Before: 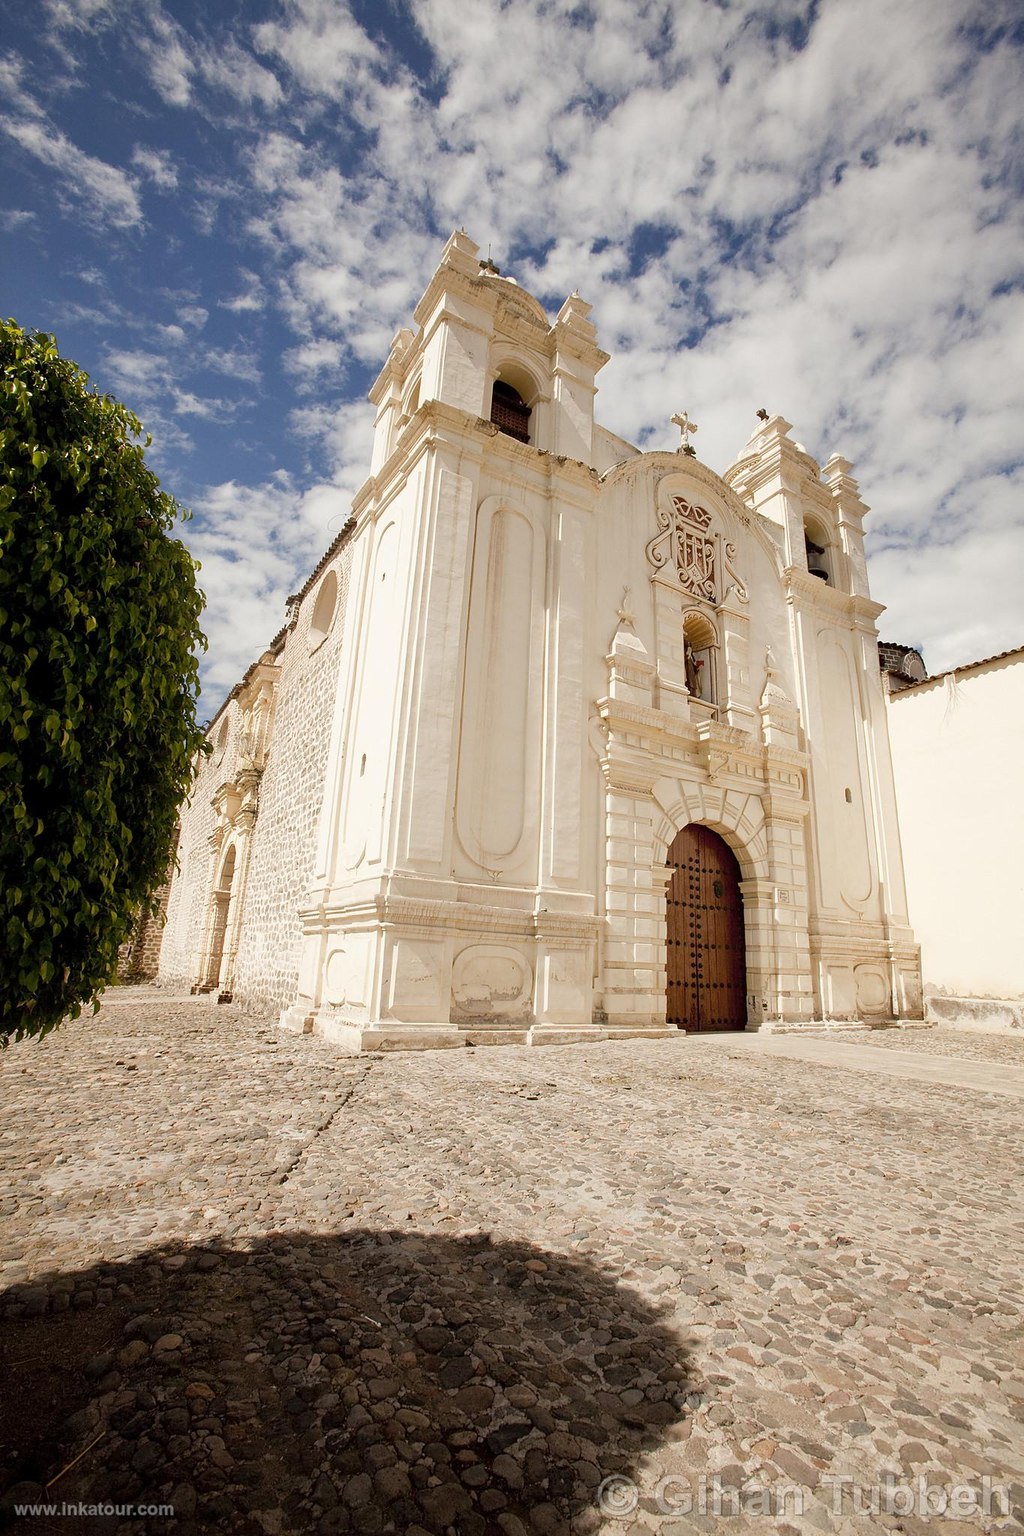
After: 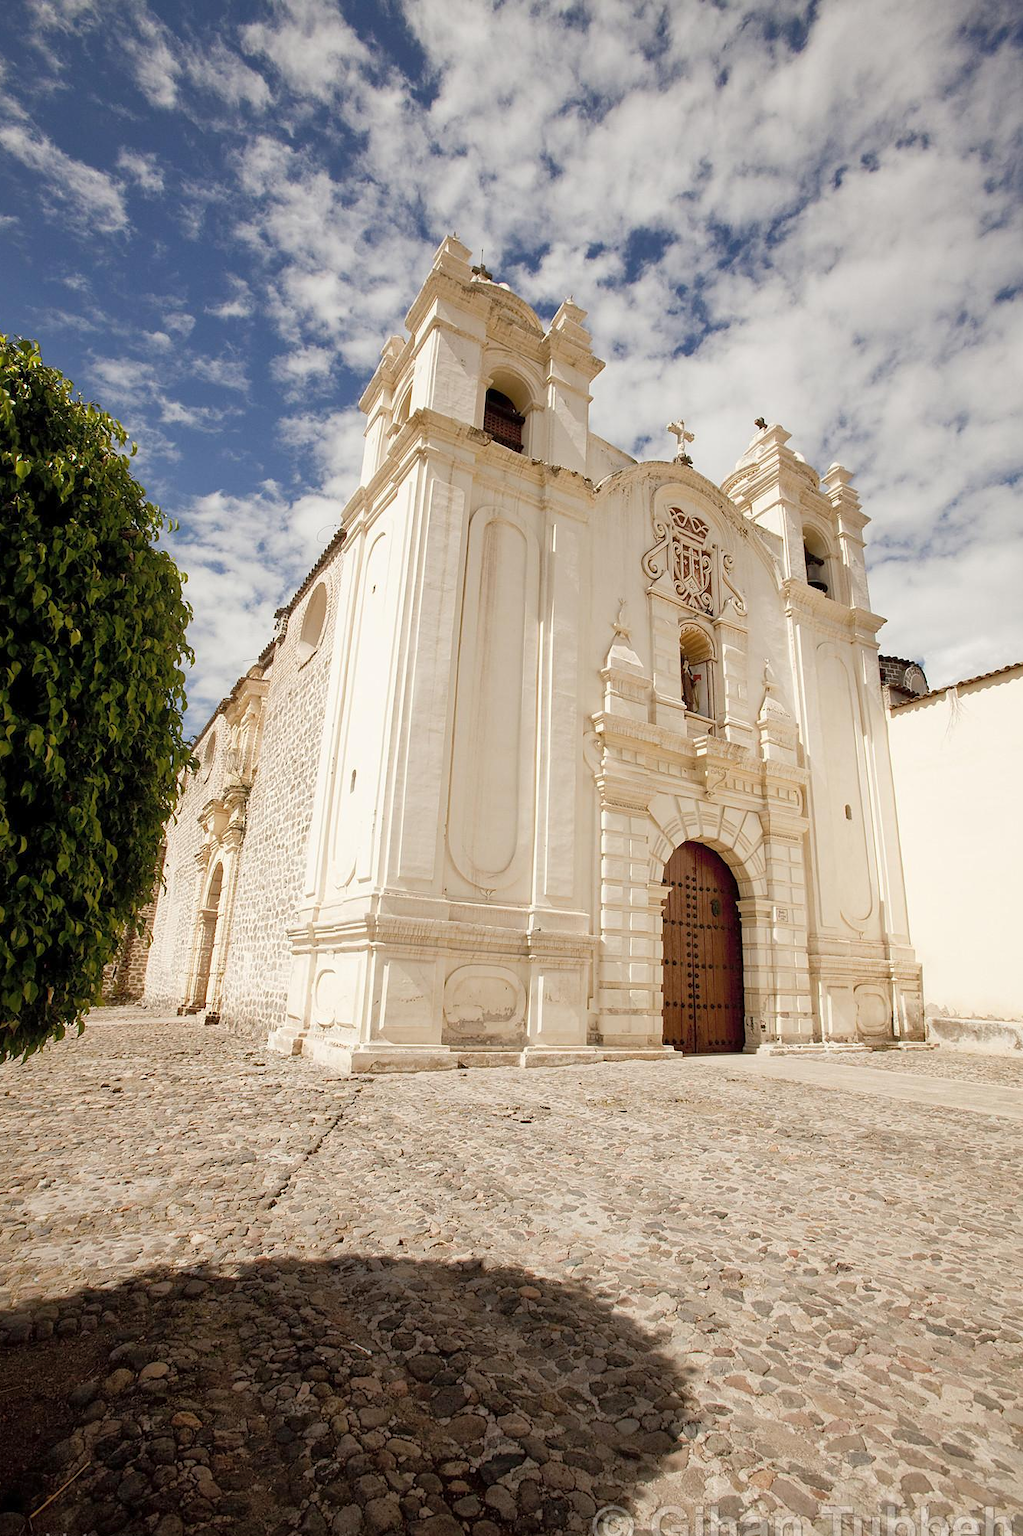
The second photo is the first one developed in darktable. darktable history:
shadows and highlights: shadows 43.06, highlights 6.94
crop: left 1.743%, right 0.268%, bottom 2.011%
